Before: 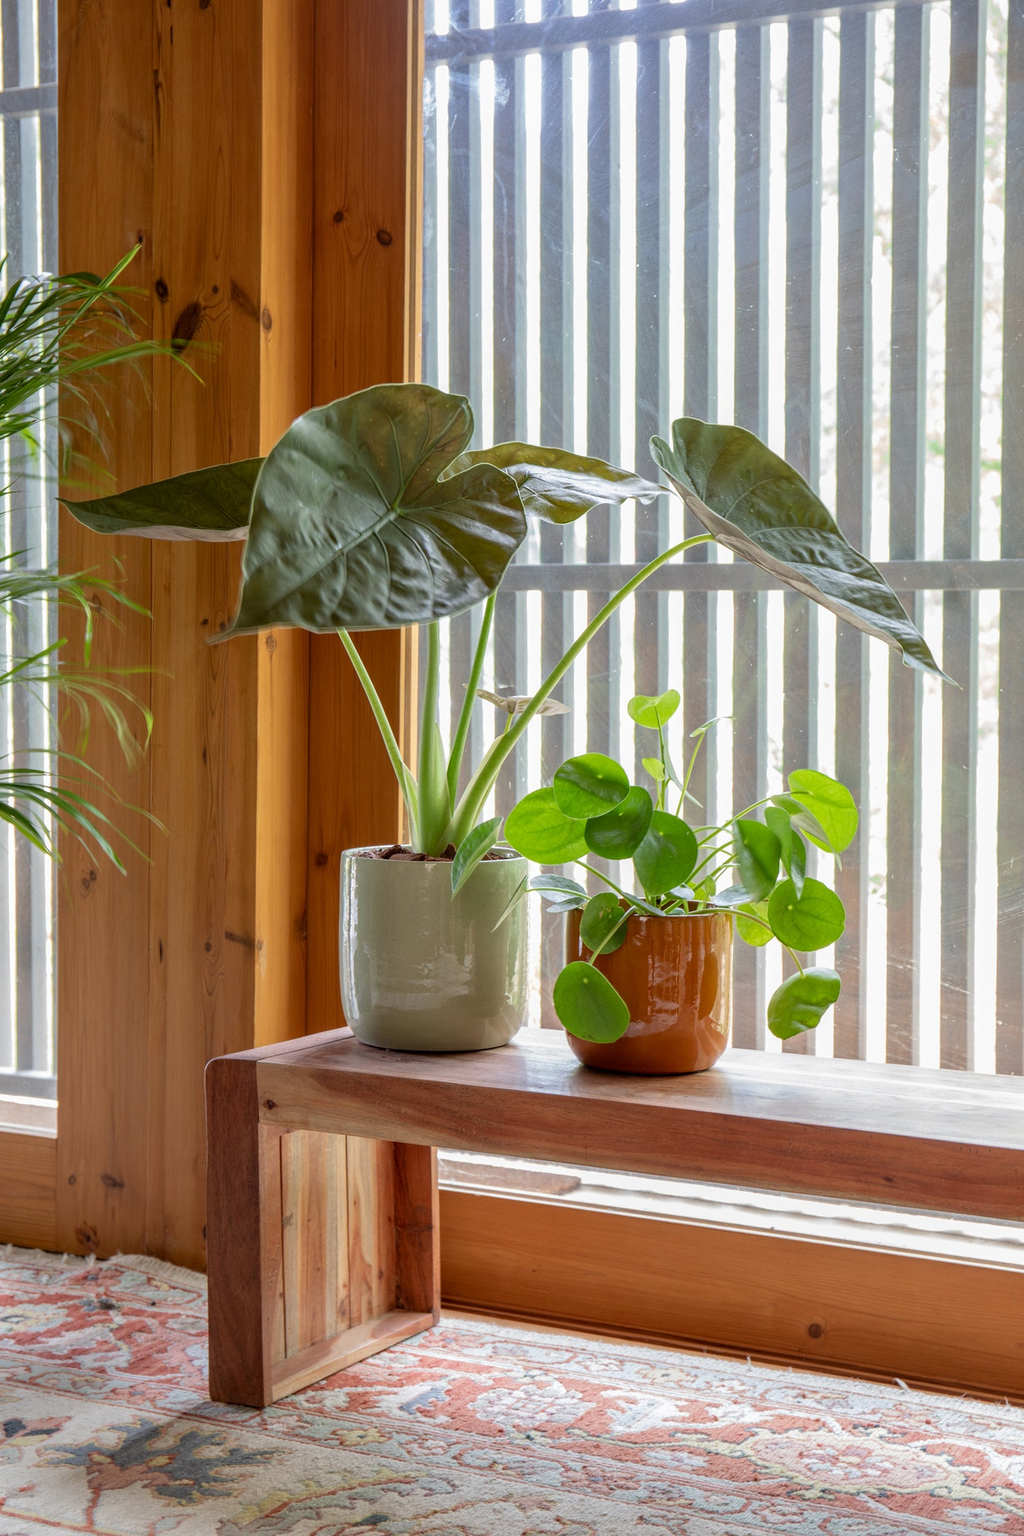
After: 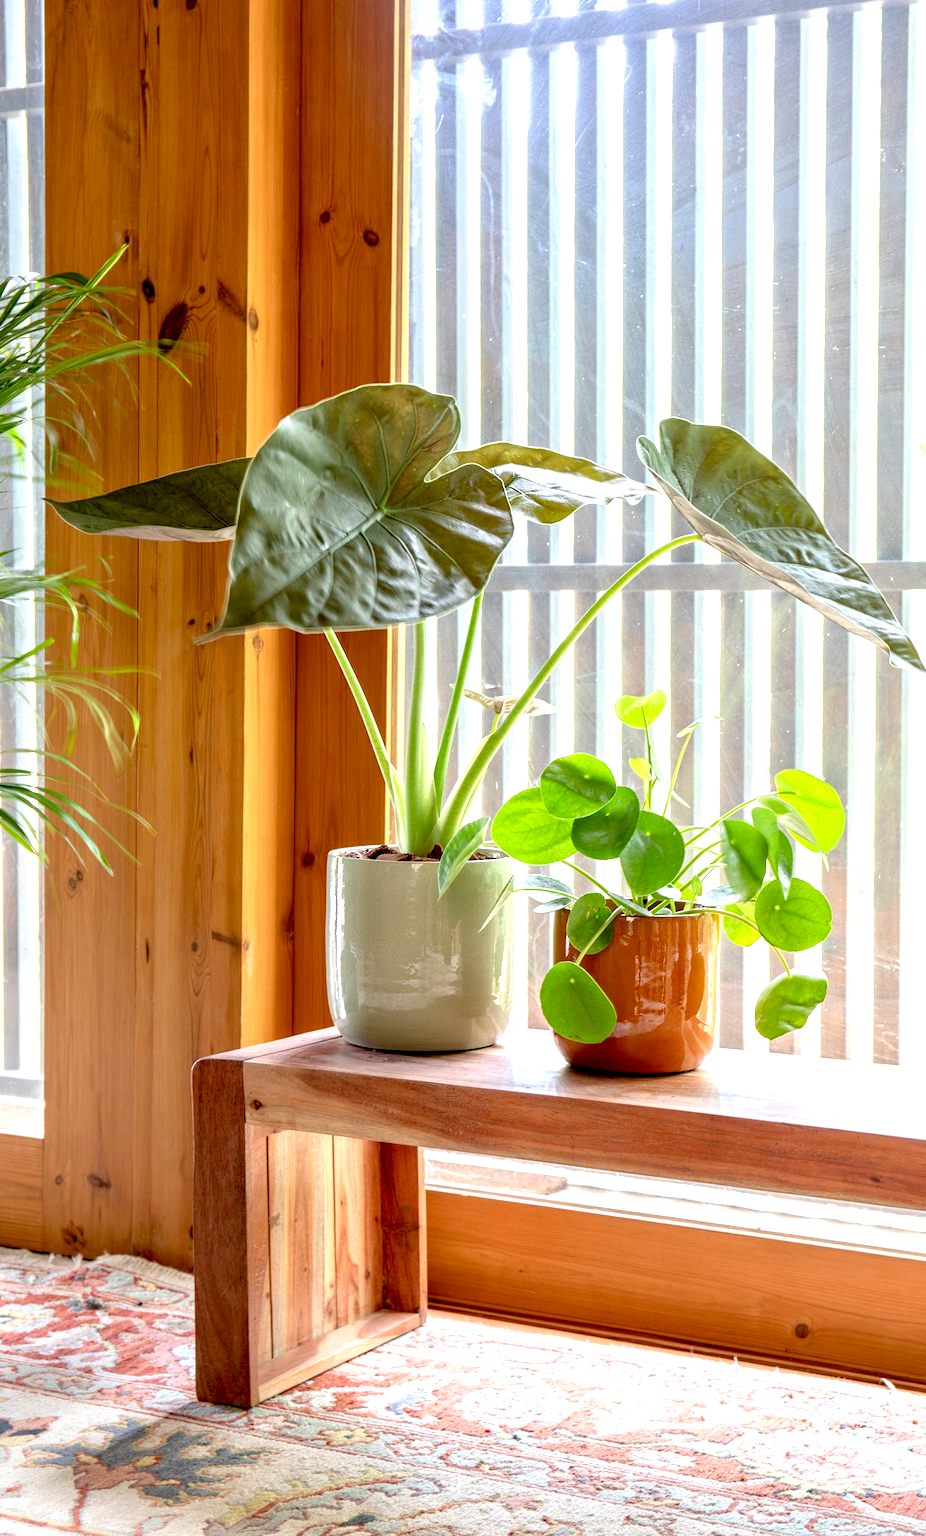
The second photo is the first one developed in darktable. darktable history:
exposure: black level correction 0.01, exposure 1 EV, compensate highlight preservation false
crop and rotate: left 1.359%, right 8.171%
